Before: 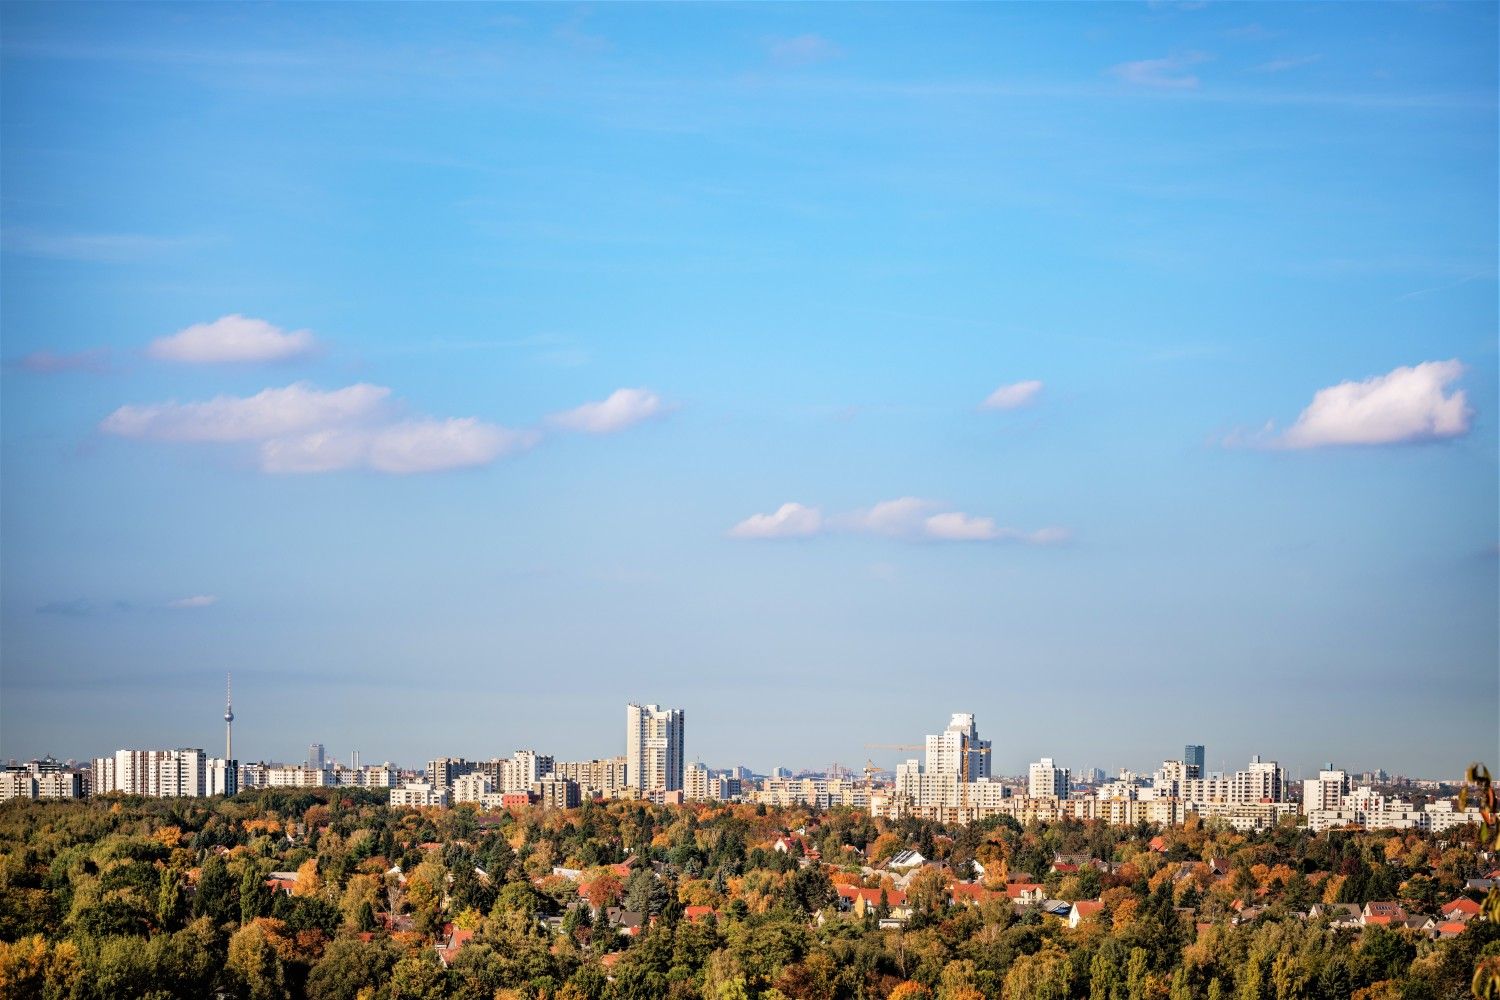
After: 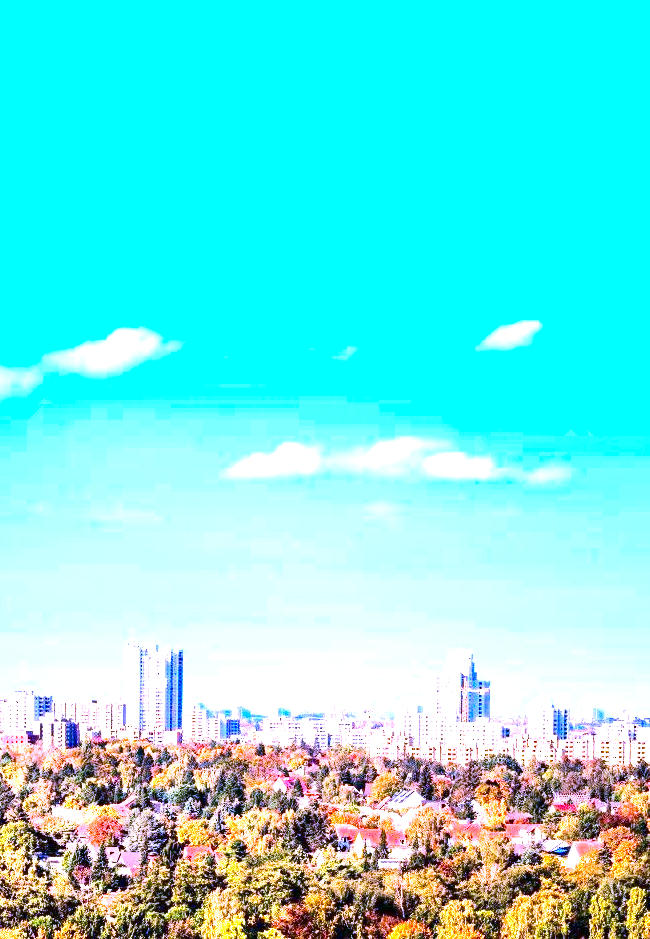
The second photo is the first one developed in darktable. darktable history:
crop: left 33.452%, top 6.025%, right 23.155%
white balance: red 0.98, blue 1.61
contrast brightness saturation: contrast 0.19, brightness -0.11, saturation 0.21
exposure: black level correction 0, exposure 1.975 EV, compensate exposure bias true, compensate highlight preservation false
color balance rgb: linear chroma grading › global chroma 10%, perceptual saturation grading › global saturation 5%, perceptual brilliance grading › global brilliance 4%, global vibrance 7%, saturation formula JzAzBz (2021)
